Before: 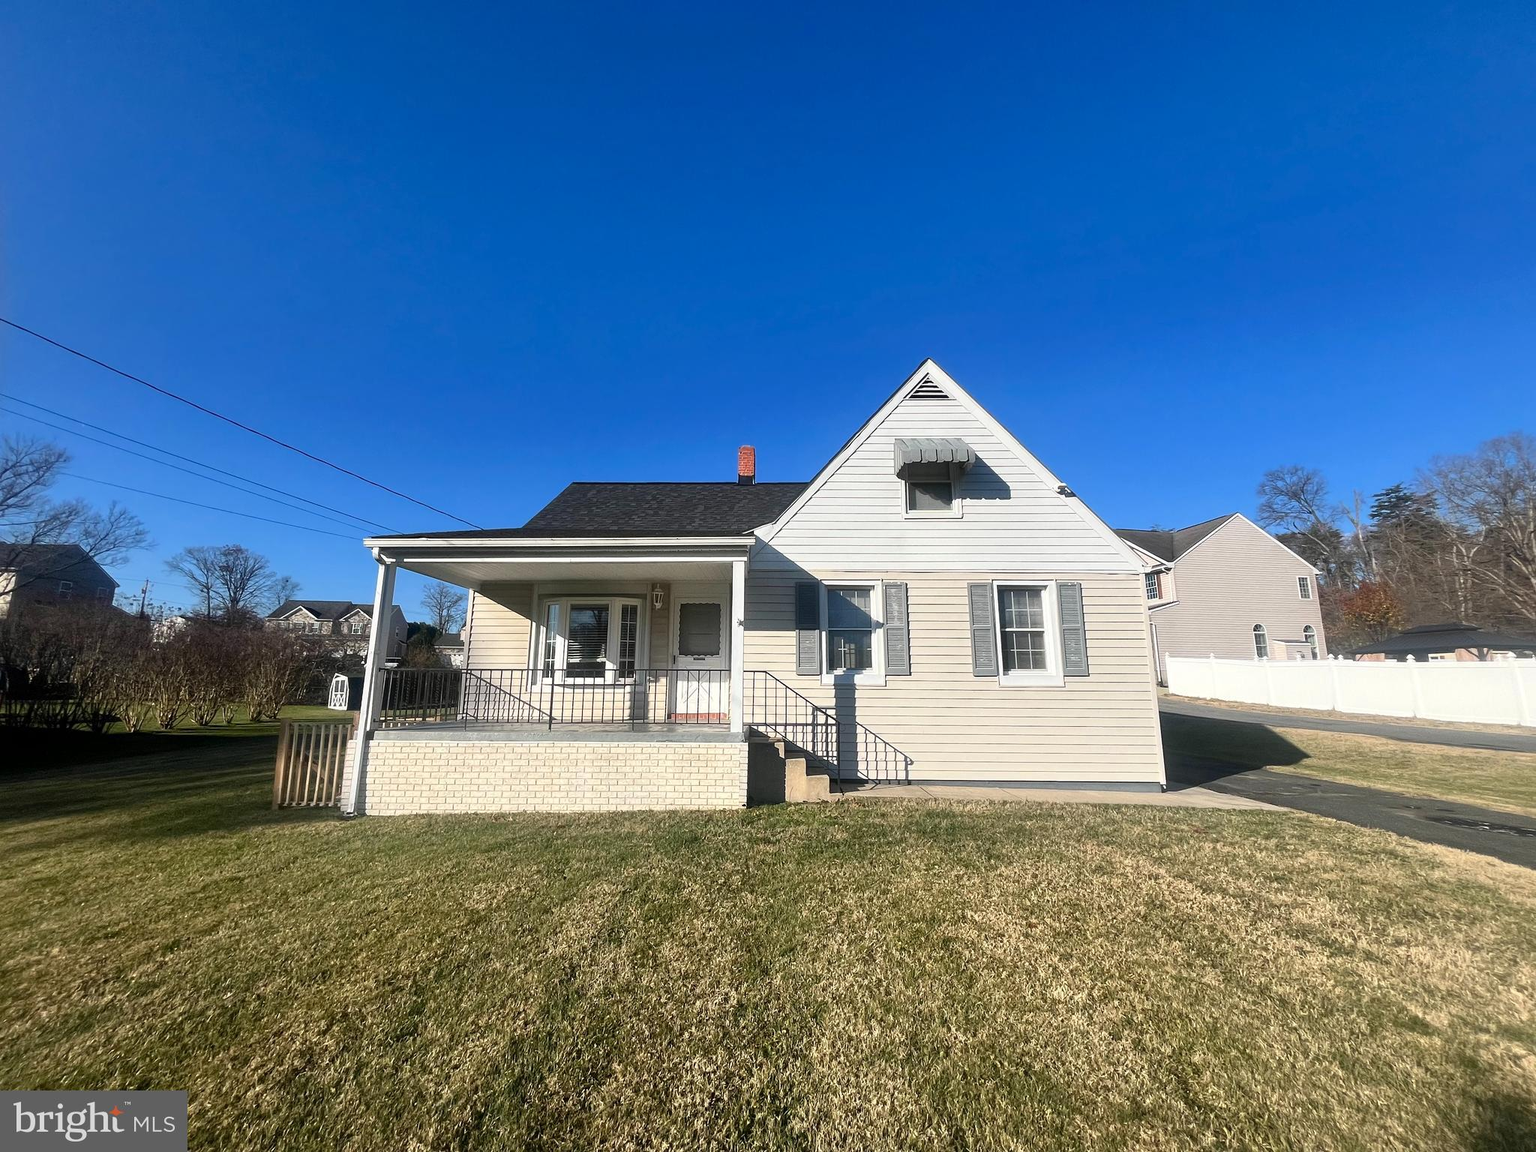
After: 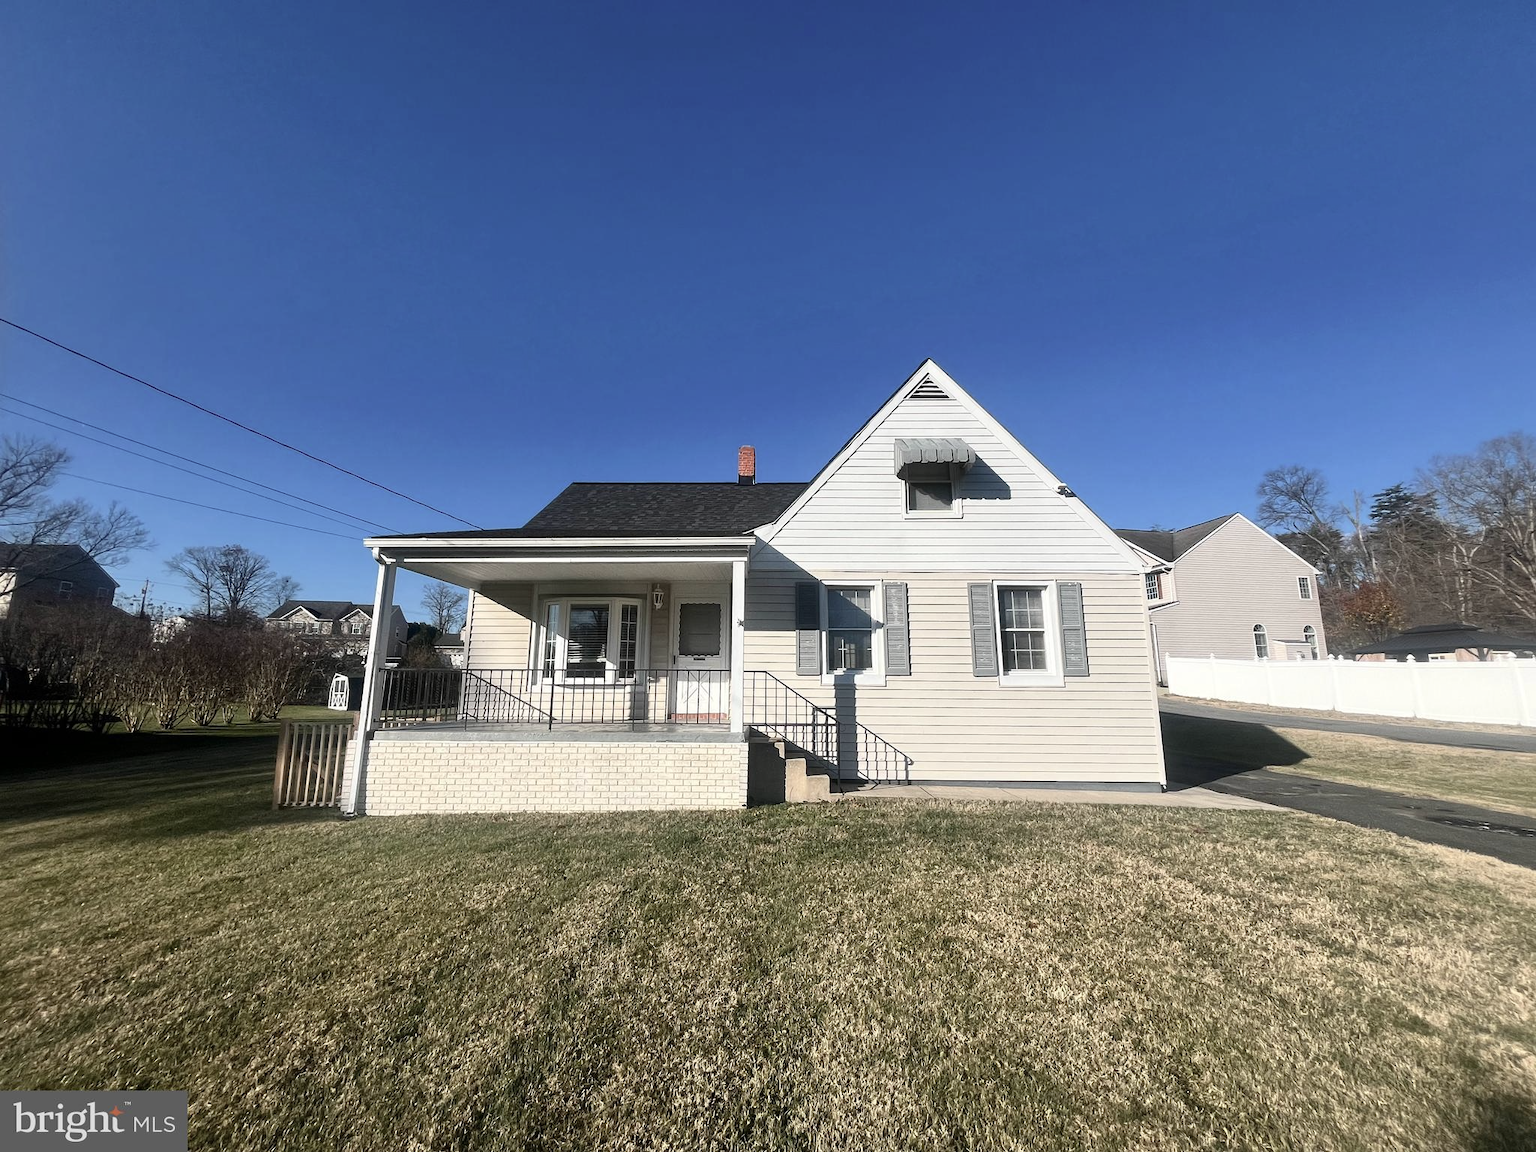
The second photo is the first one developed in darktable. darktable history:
contrast brightness saturation: contrast 0.1, saturation -0.289
